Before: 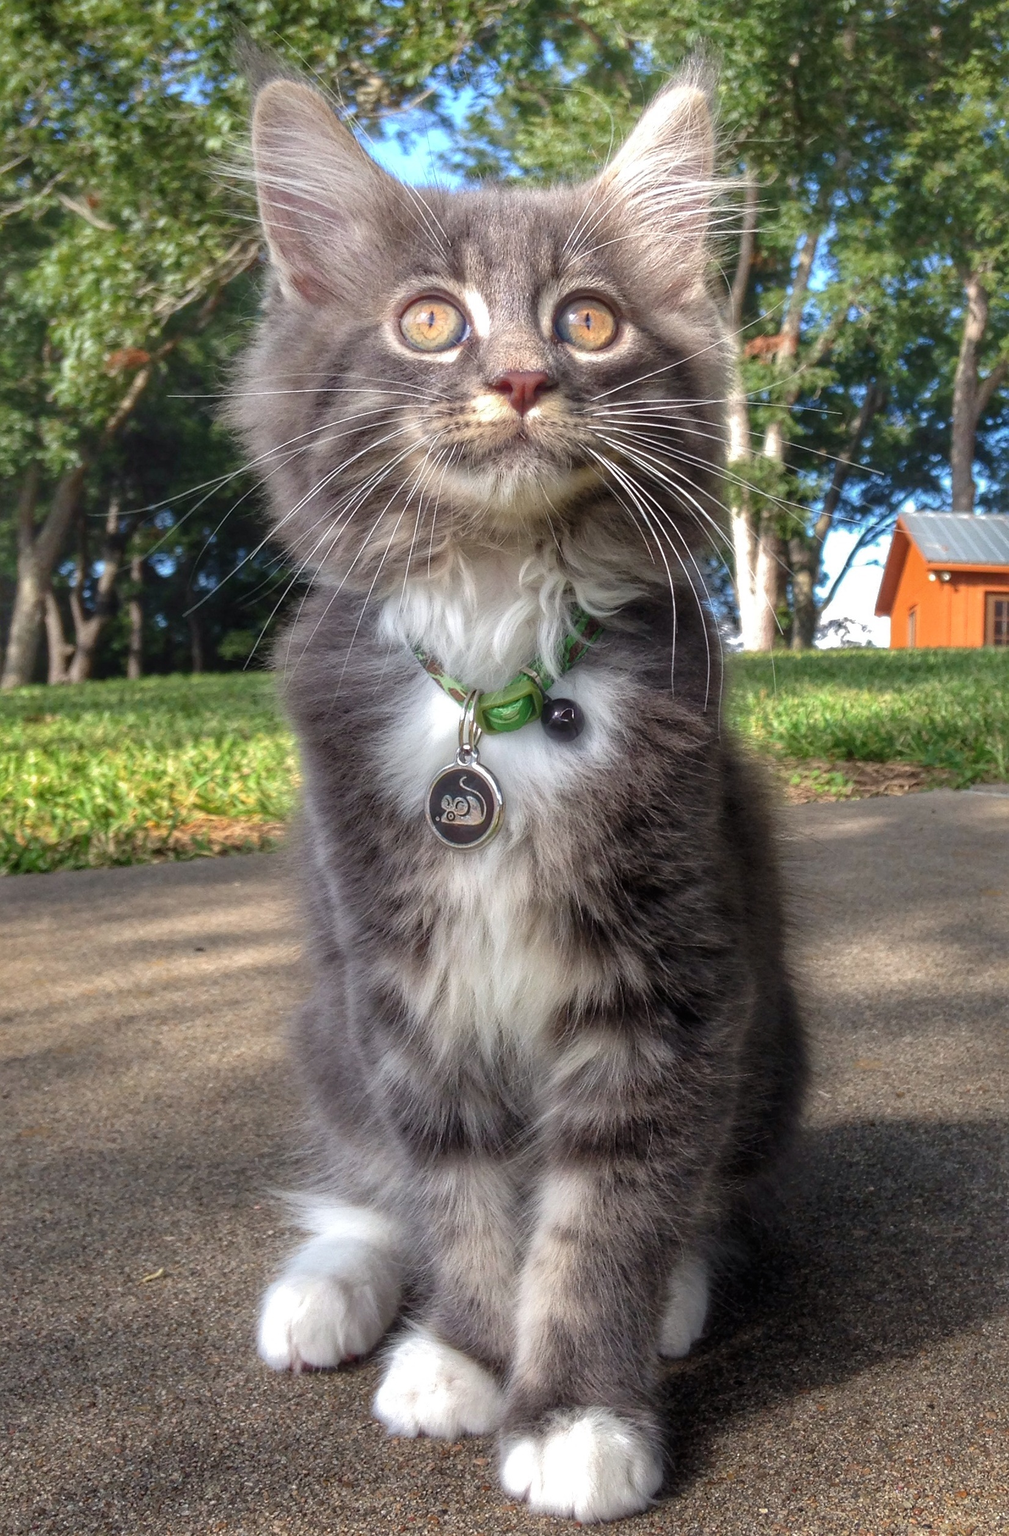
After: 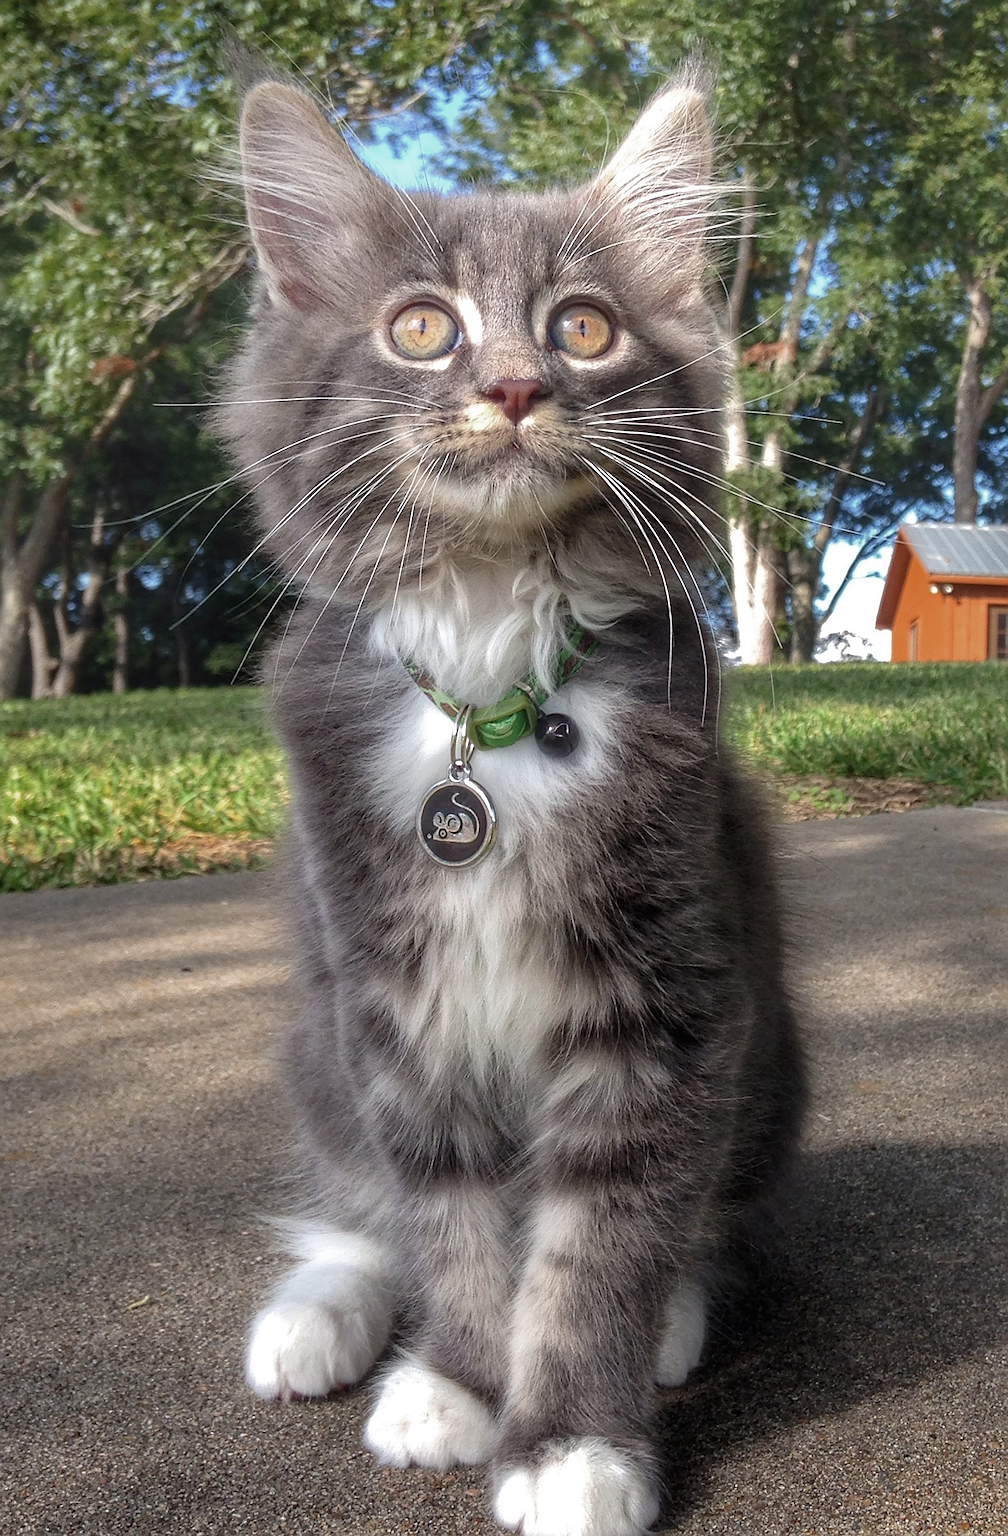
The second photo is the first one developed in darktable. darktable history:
crop: left 1.741%, right 0.28%, bottom 1.873%
color zones: curves: ch0 [(0, 0.425) (0.143, 0.422) (0.286, 0.42) (0.429, 0.419) (0.571, 0.419) (0.714, 0.42) (0.857, 0.422) (1, 0.425)]
contrast brightness saturation: saturation -0.177
sharpen: on, module defaults
